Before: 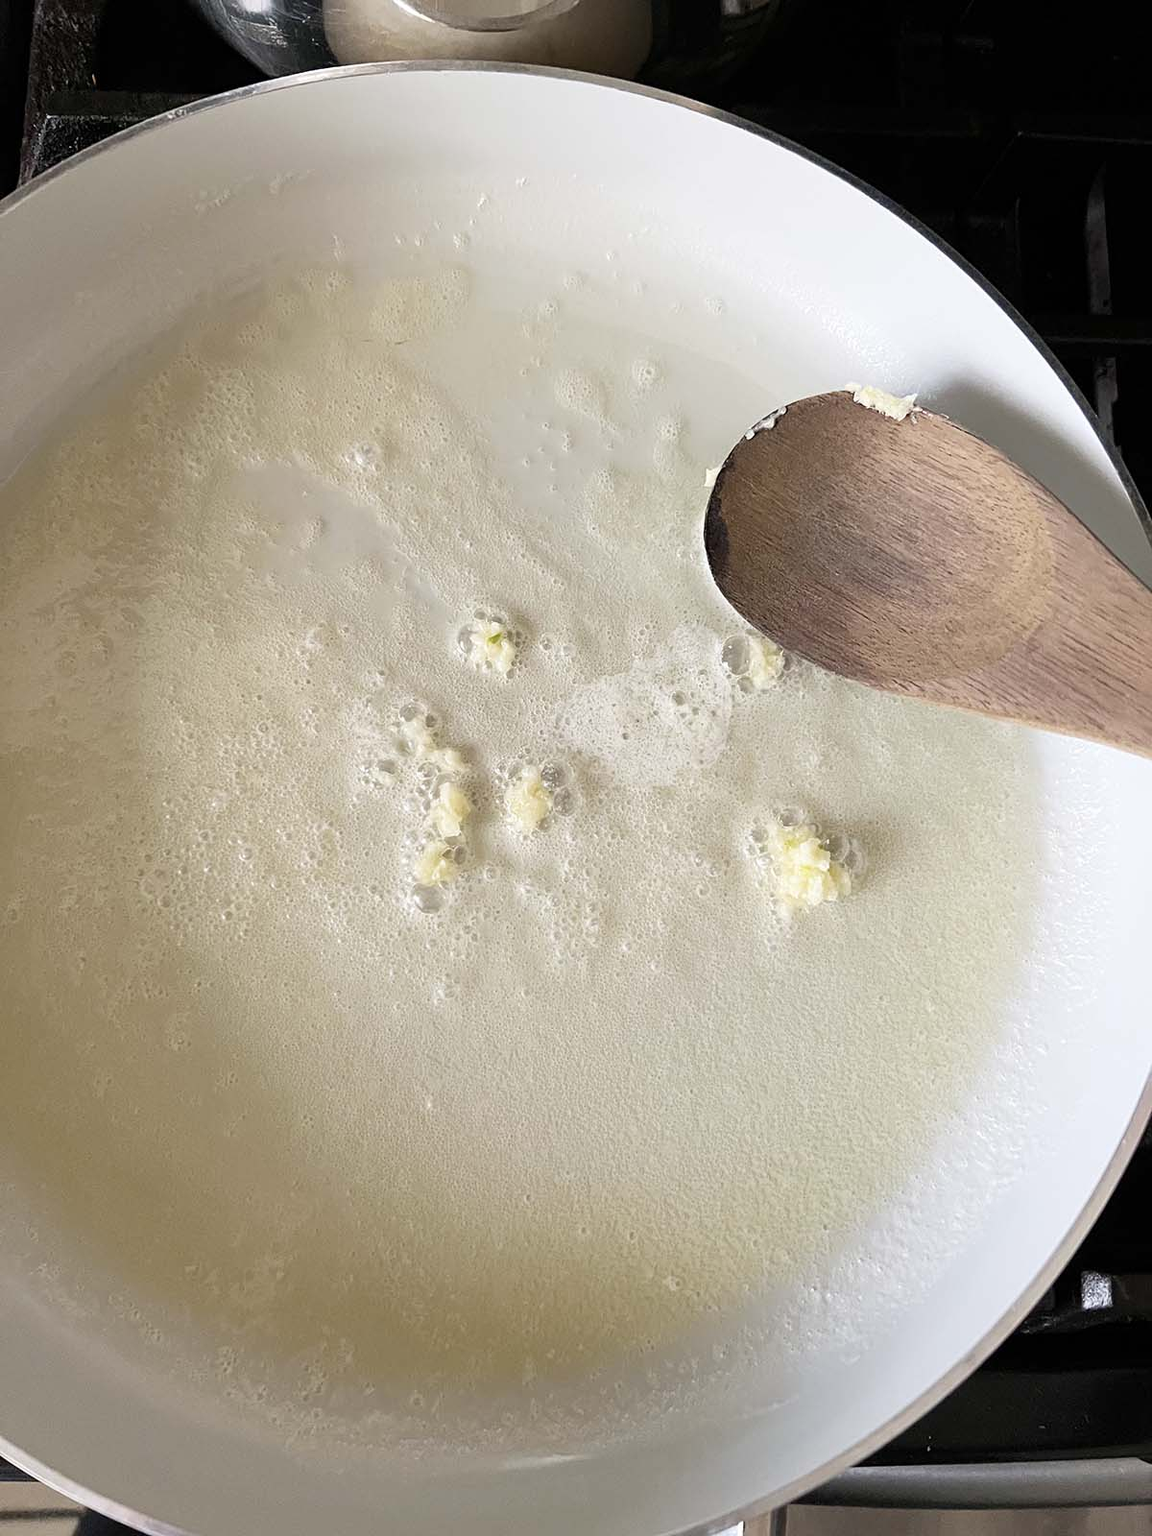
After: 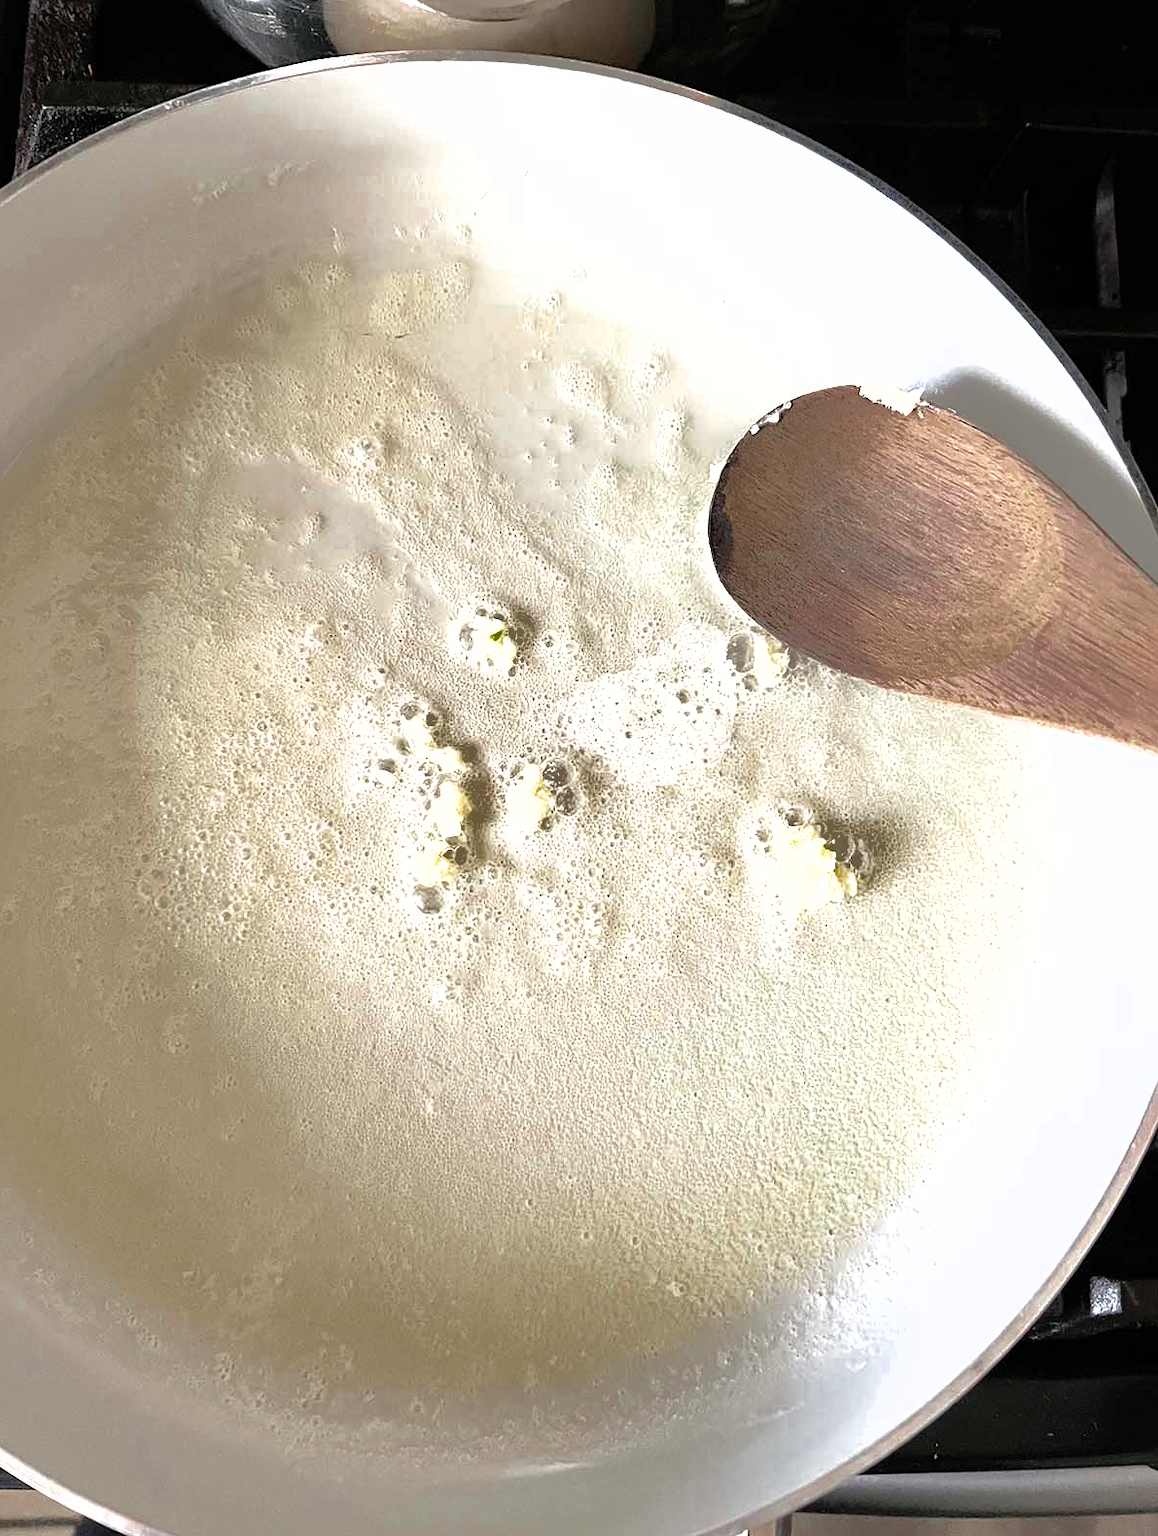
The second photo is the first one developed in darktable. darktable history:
tone equalizer: -8 EV -0.782 EV, -7 EV -0.726 EV, -6 EV -0.59 EV, -5 EV -0.384 EV, -3 EV 0.373 EV, -2 EV 0.6 EV, -1 EV 0.696 EV, +0 EV 0.763 EV
shadows and highlights: highlights -59.86
color zones: curves: ch0 [(0, 0.5) (0.125, 0.4) (0.25, 0.5) (0.375, 0.4) (0.5, 0.4) (0.625, 0.35) (0.75, 0.35) (0.875, 0.5)]; ch1 [(0, 0.35) (0.125, 0.45) (0.25, 0.35) (0.375, 0.35) (0.5, 0.35) (0.625, 0.35) (0.75, 0.45) (0.875, 0.35)]; ch2 [(0, 0.6) (0.125, 0.5) (0.25, 0.5) (0.375, 0.6) (0.5, 0.6) (0.625, 0.5) (0.75, 0.5) (0.875, 0.5)]
crop: left 0.49%, top 0.697%, right 0.176%, bottom 0.533%
